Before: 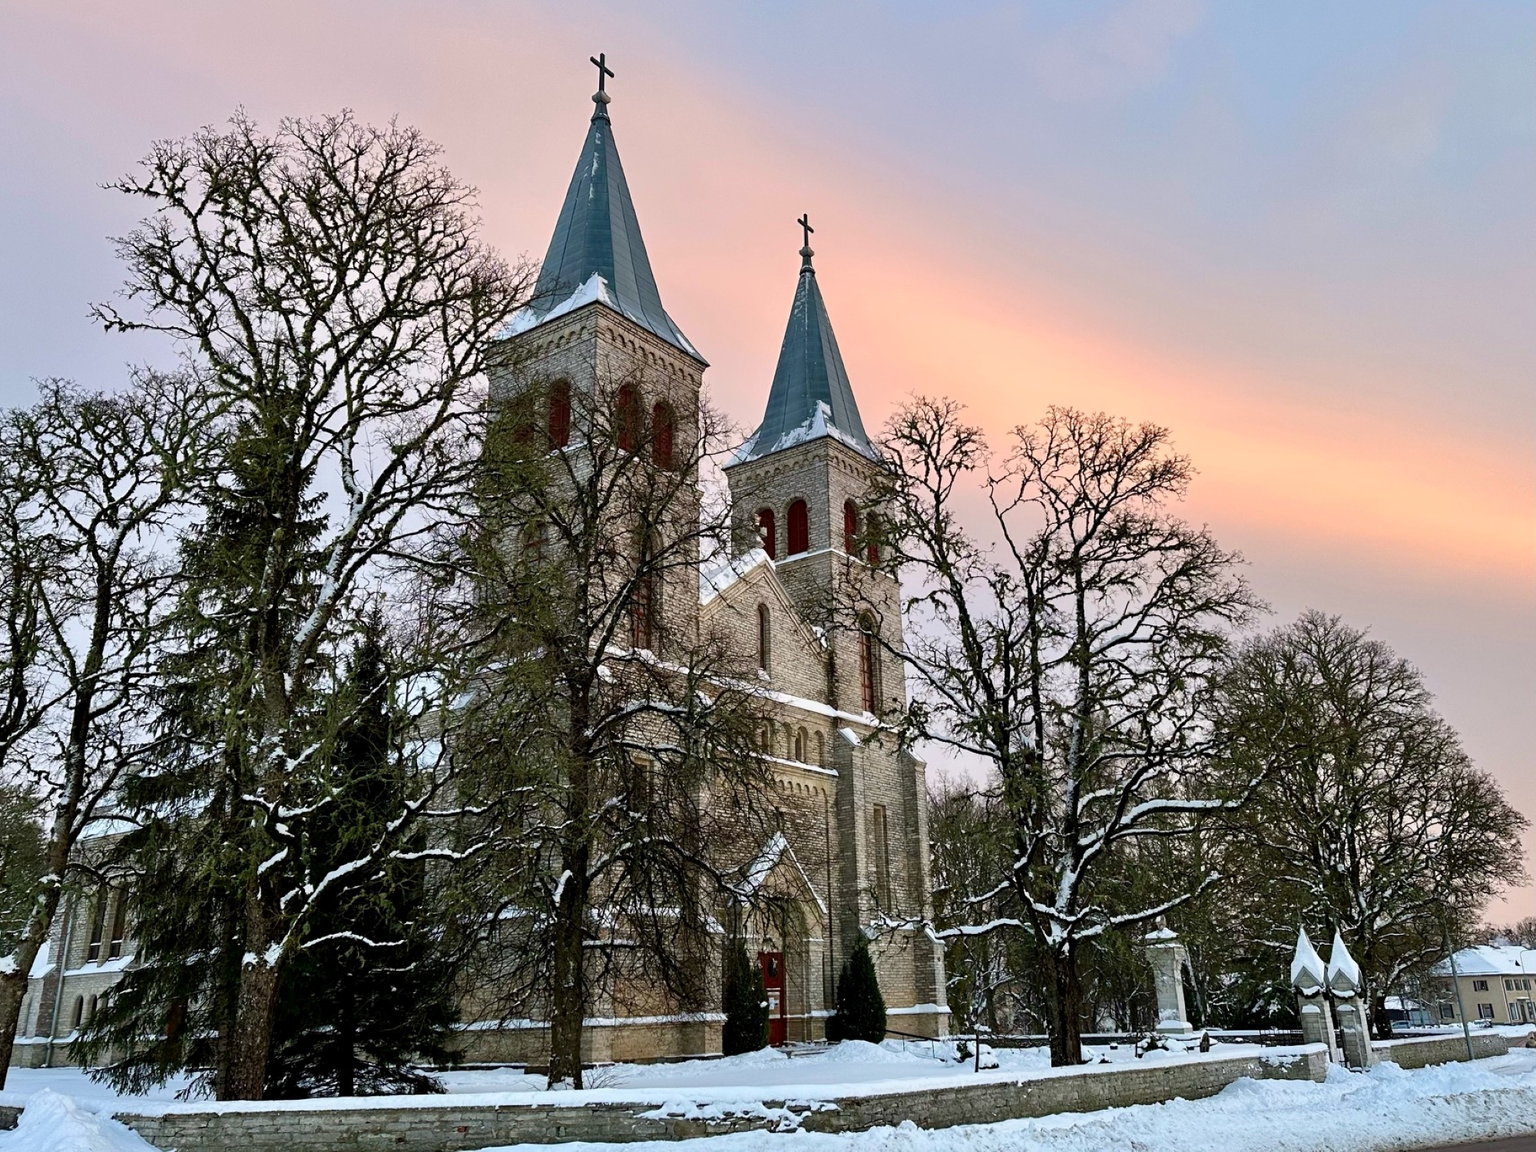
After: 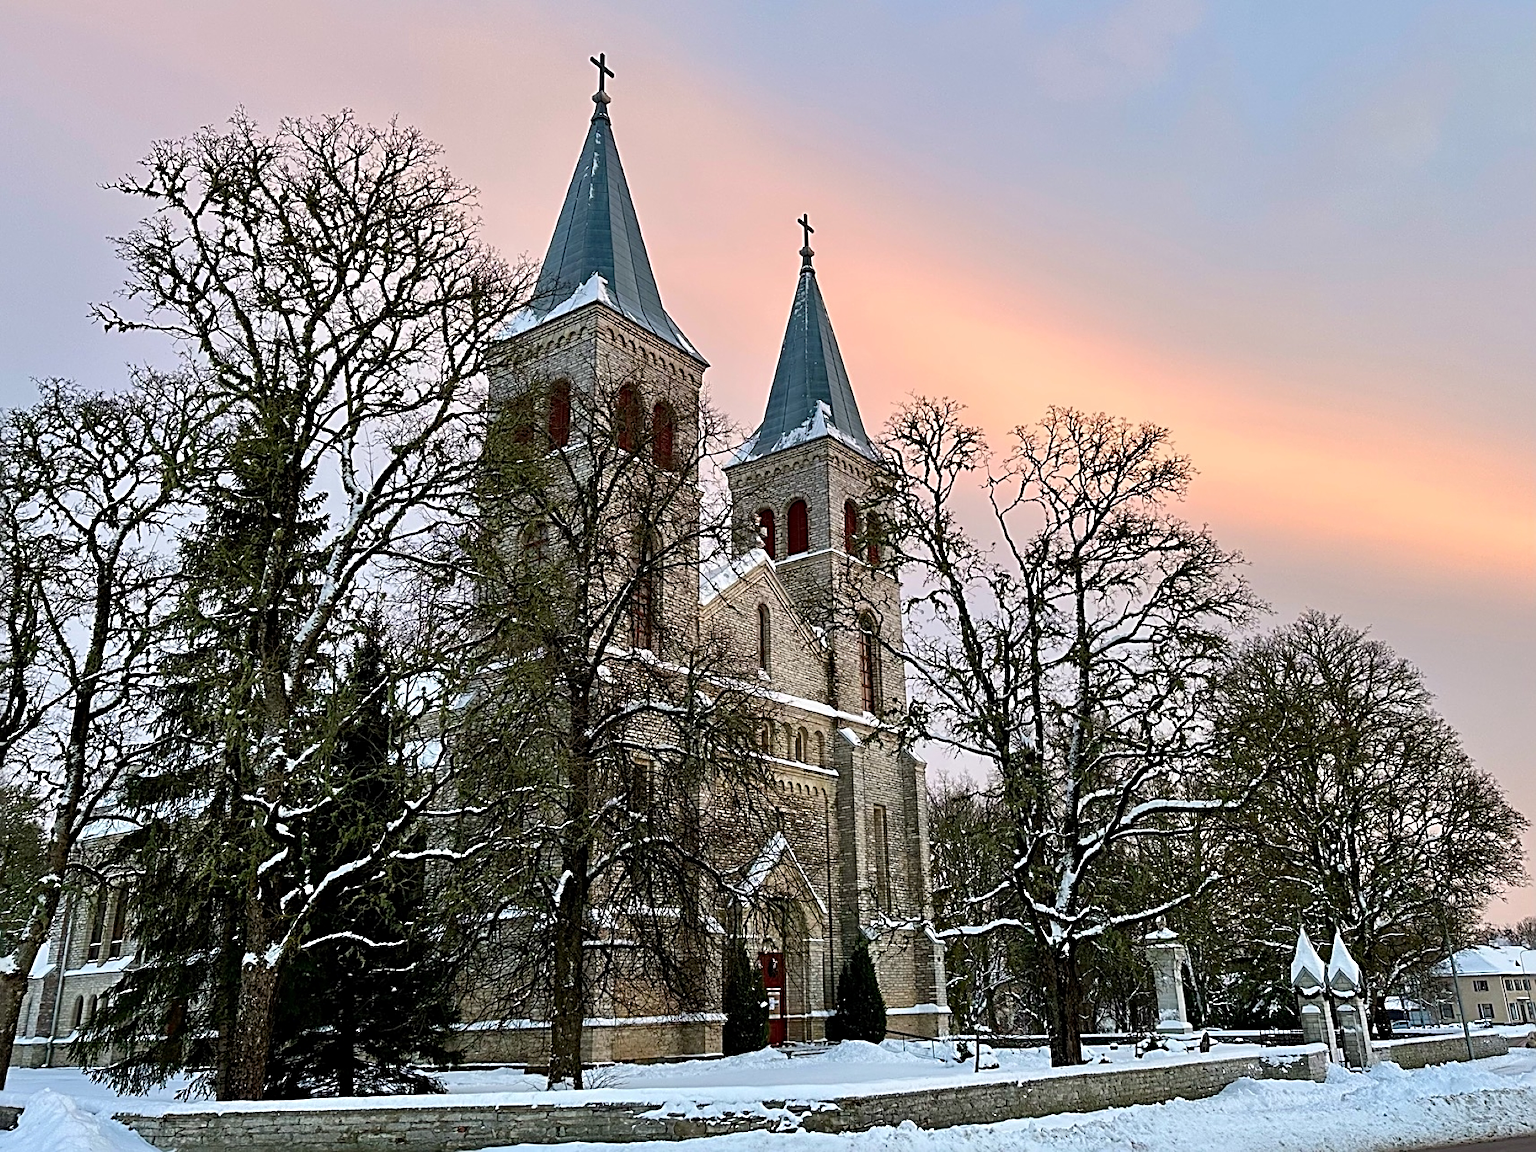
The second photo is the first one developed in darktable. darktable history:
sharpen: radius 2.822, amount 0.719
